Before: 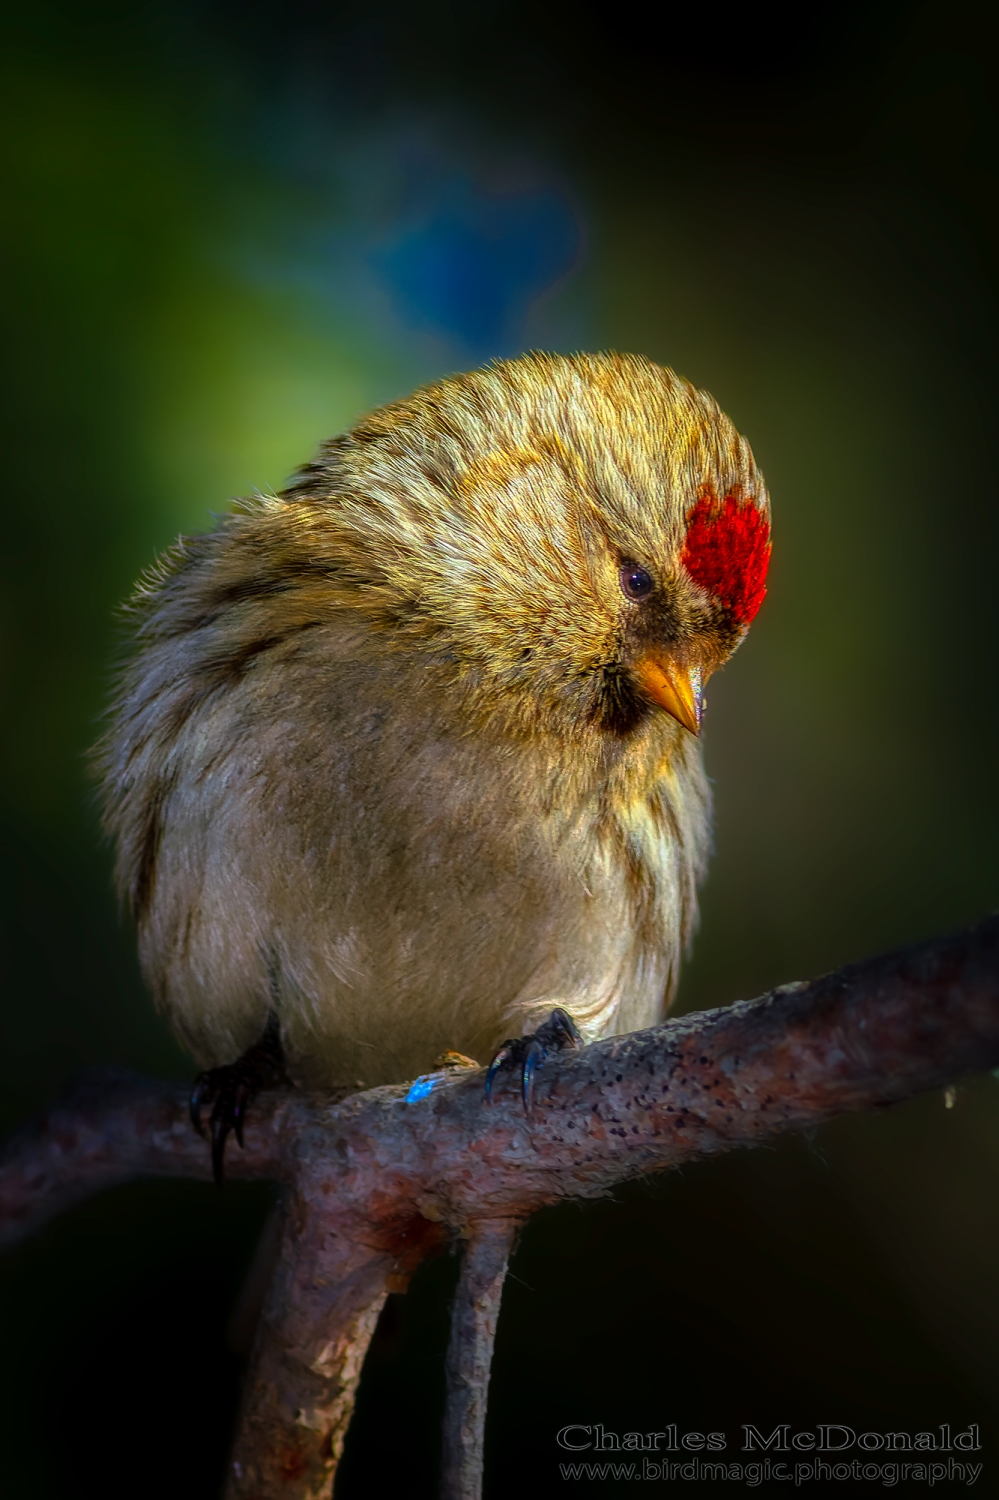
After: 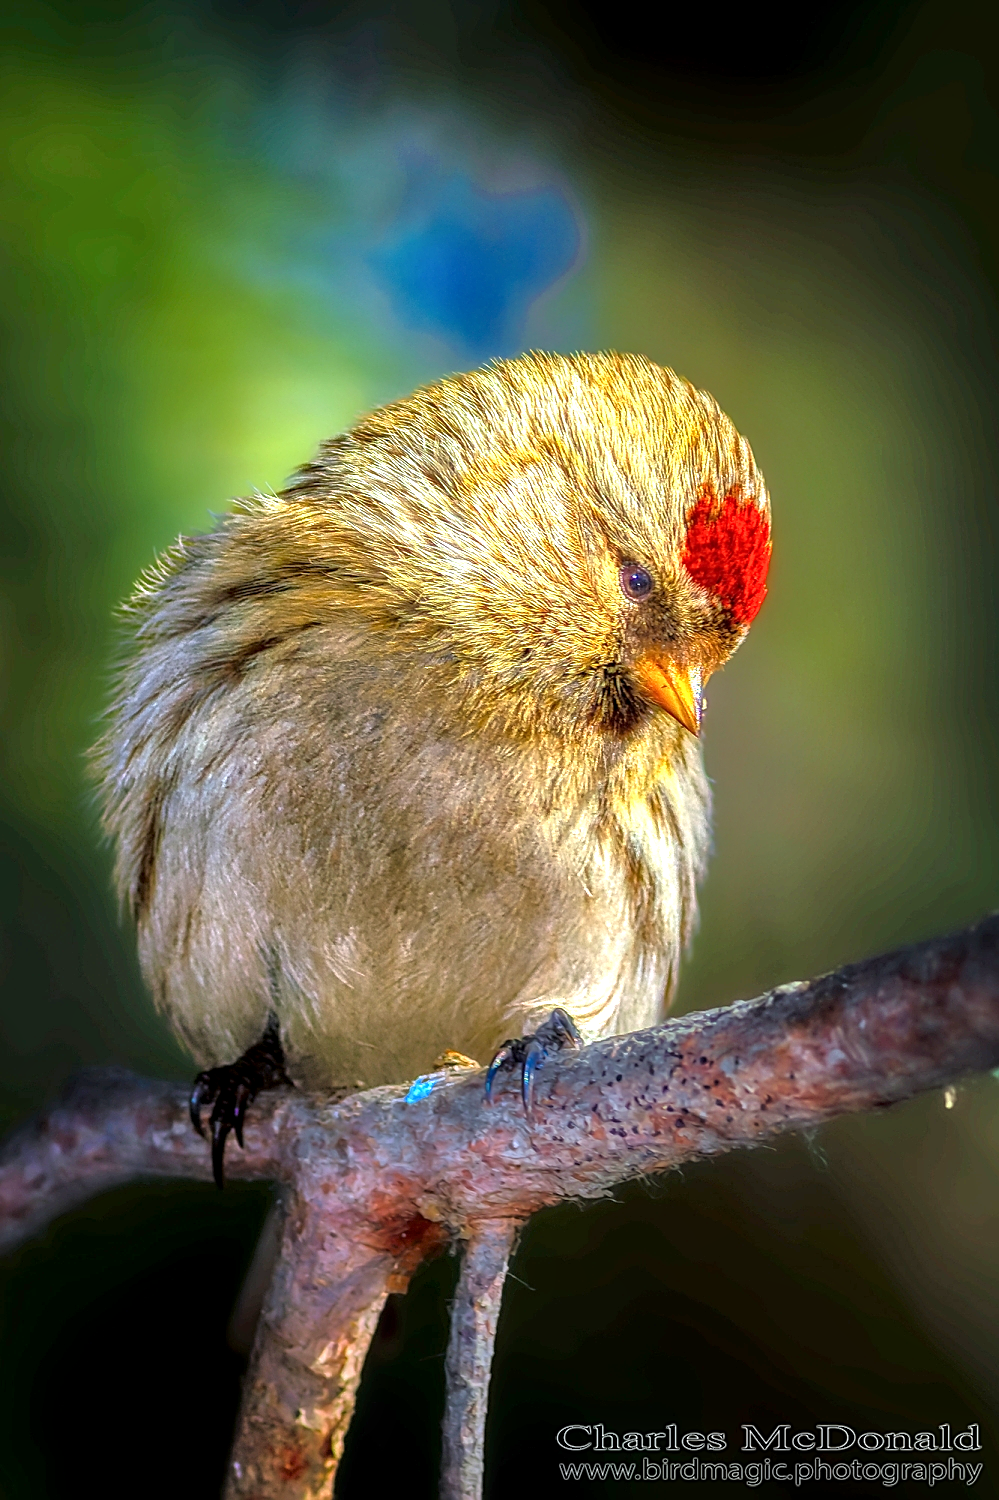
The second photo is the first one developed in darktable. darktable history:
sharpen: amount 0.479
tone equalizer: -7 EV 0.143 EV, -6 EV 0.622 EV, -5 EV 1.12 EV, -4 EV 1.32 EV, -3 EV 1.14 EV, -2 EV 0.6 EV, -1 EV 0.161 EV
local contrast: on, module defaults
exposure: black level correction 0, exposure 1.102 EV, compensate highlight preservation false
